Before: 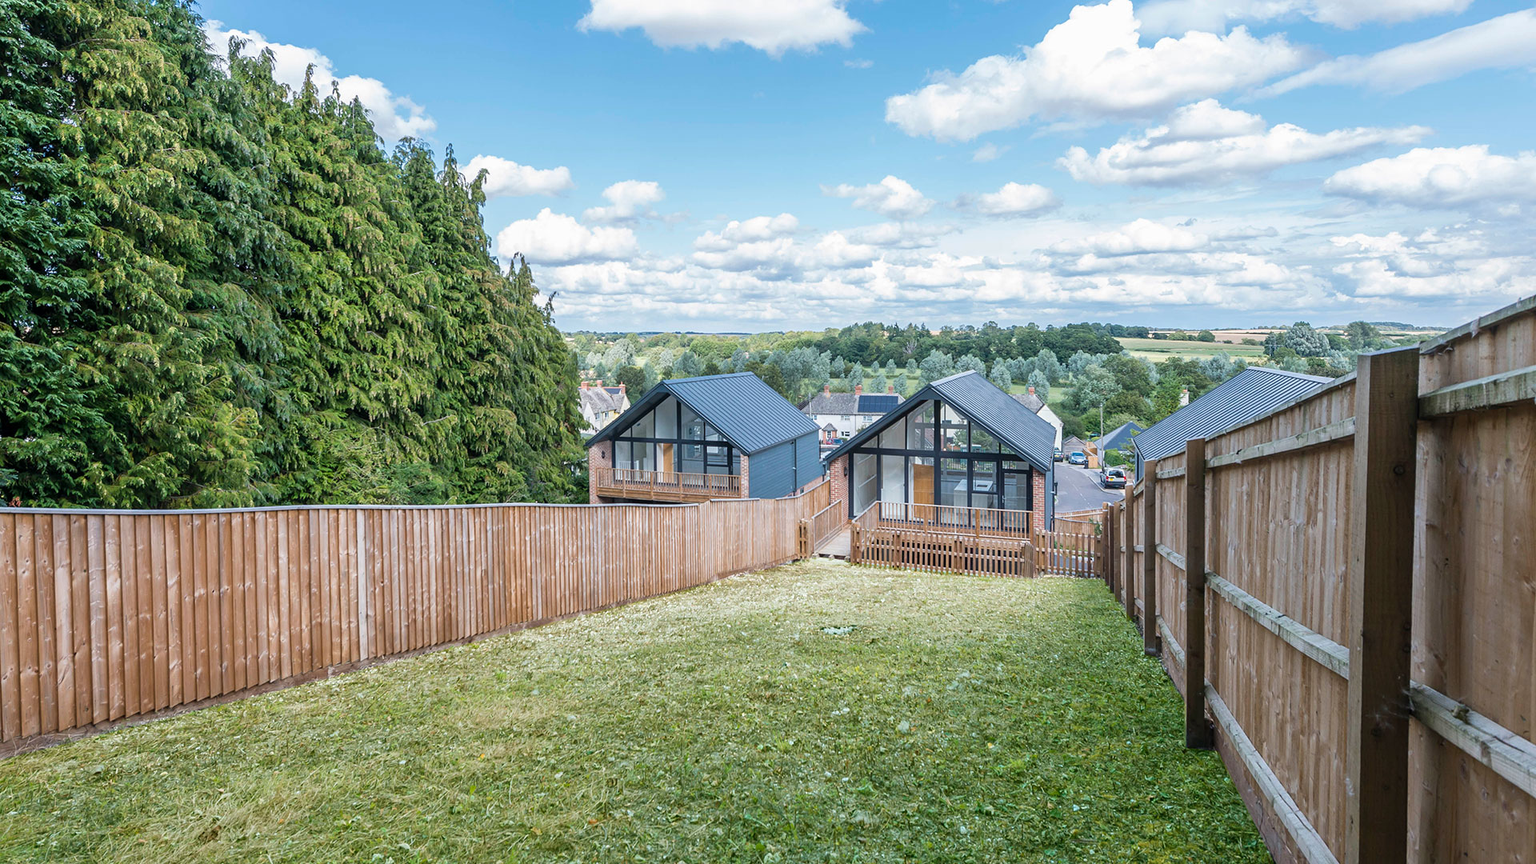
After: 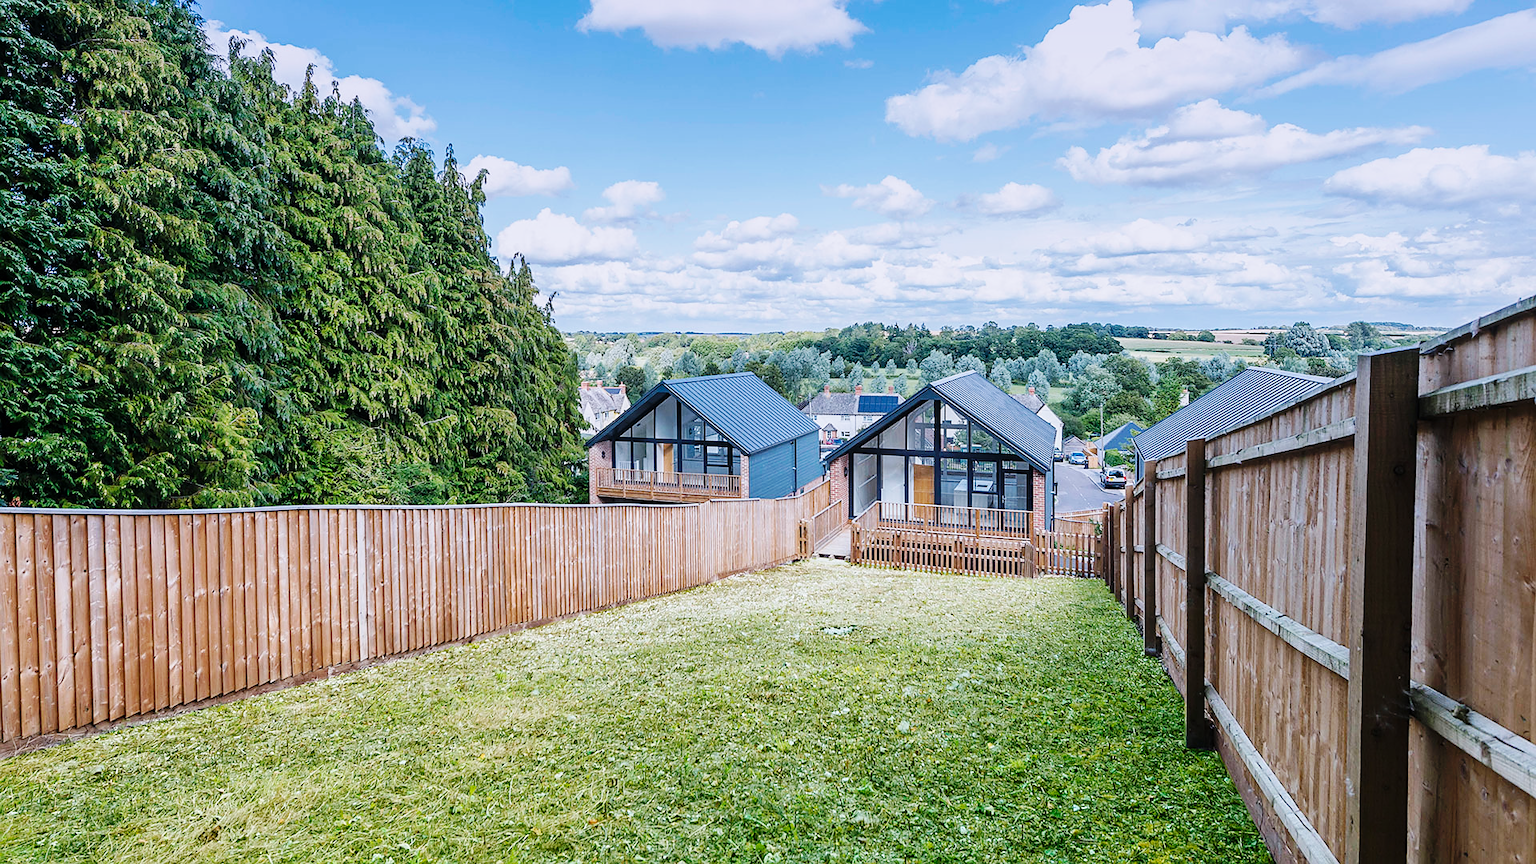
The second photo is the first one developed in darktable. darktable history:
graduated density: hue 238.83°, saturation 50%
sharpen: radius 0.969, amount 0.604
base curve: curves: ch0 [(0, 0) (0.036, 0.025) (0.121, 0.166) (0.206, 0.329) (0.605, 0.79) (1, 1)], preserve colors none
